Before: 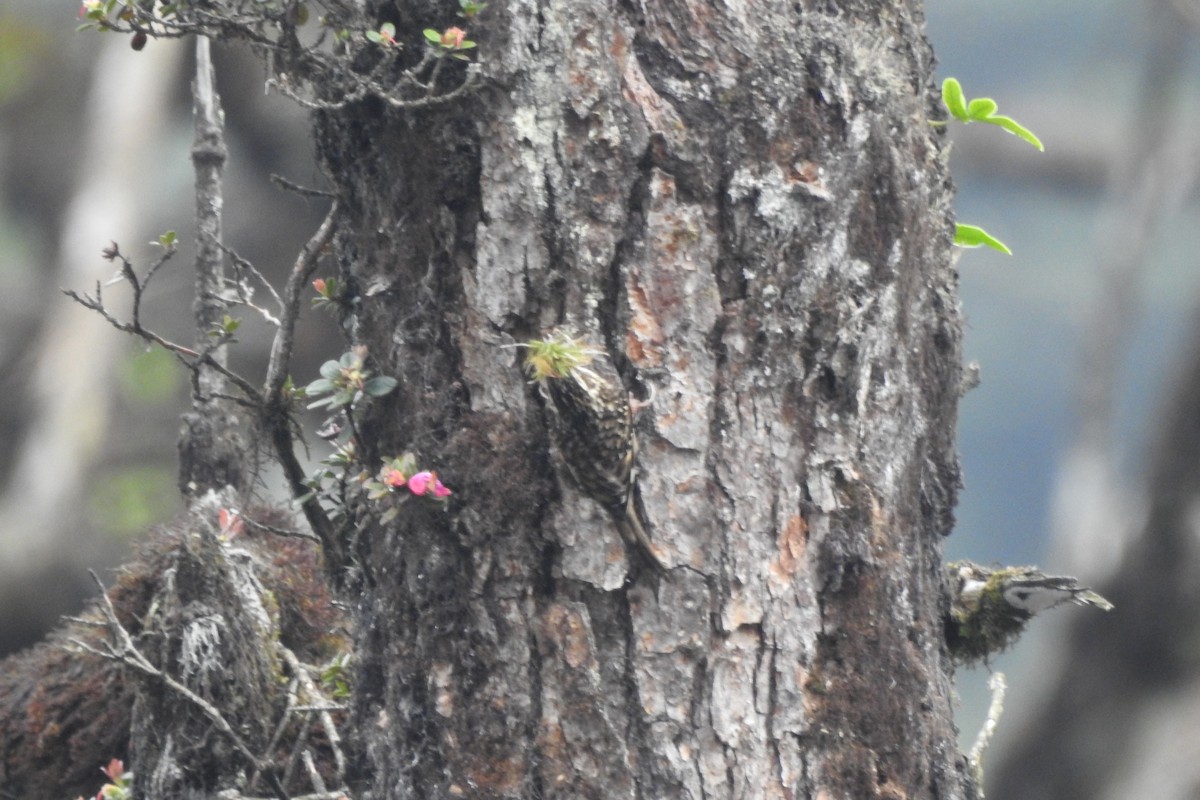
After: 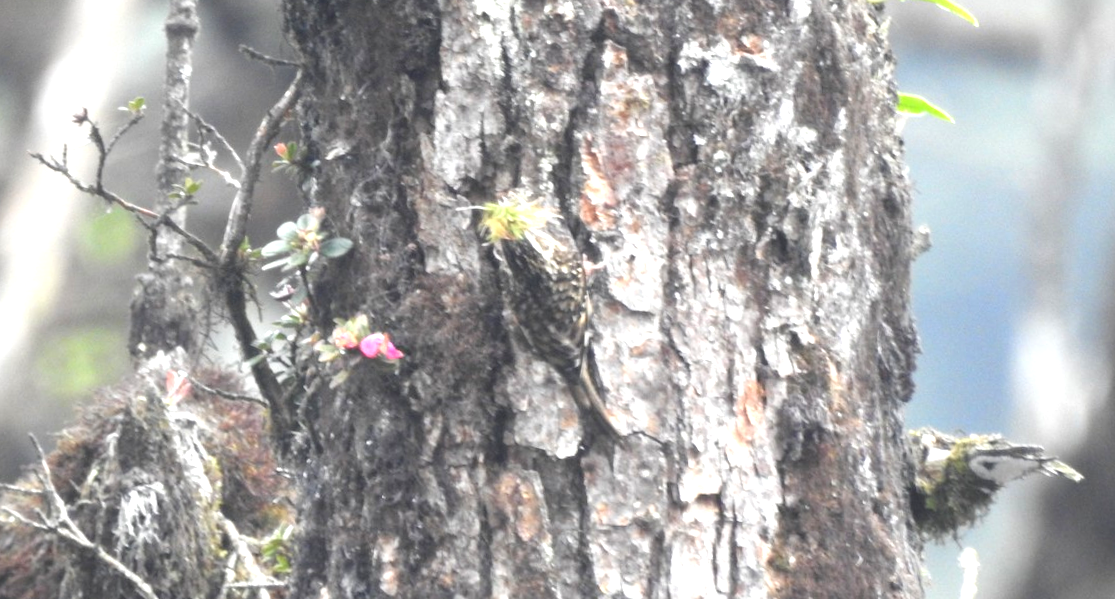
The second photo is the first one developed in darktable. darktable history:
crop: top 13.819%, bottom 11.169%
exposure: black level correction 0, exposure 1 EV, compensate exposure bias true, compensate highlight preservation false
rotate and perspective: rotation 0.215°, lens shift (vertical) -0.139, crop left 0.069, crop right 0.939, crop top 0.002, crop bottom 0.996
